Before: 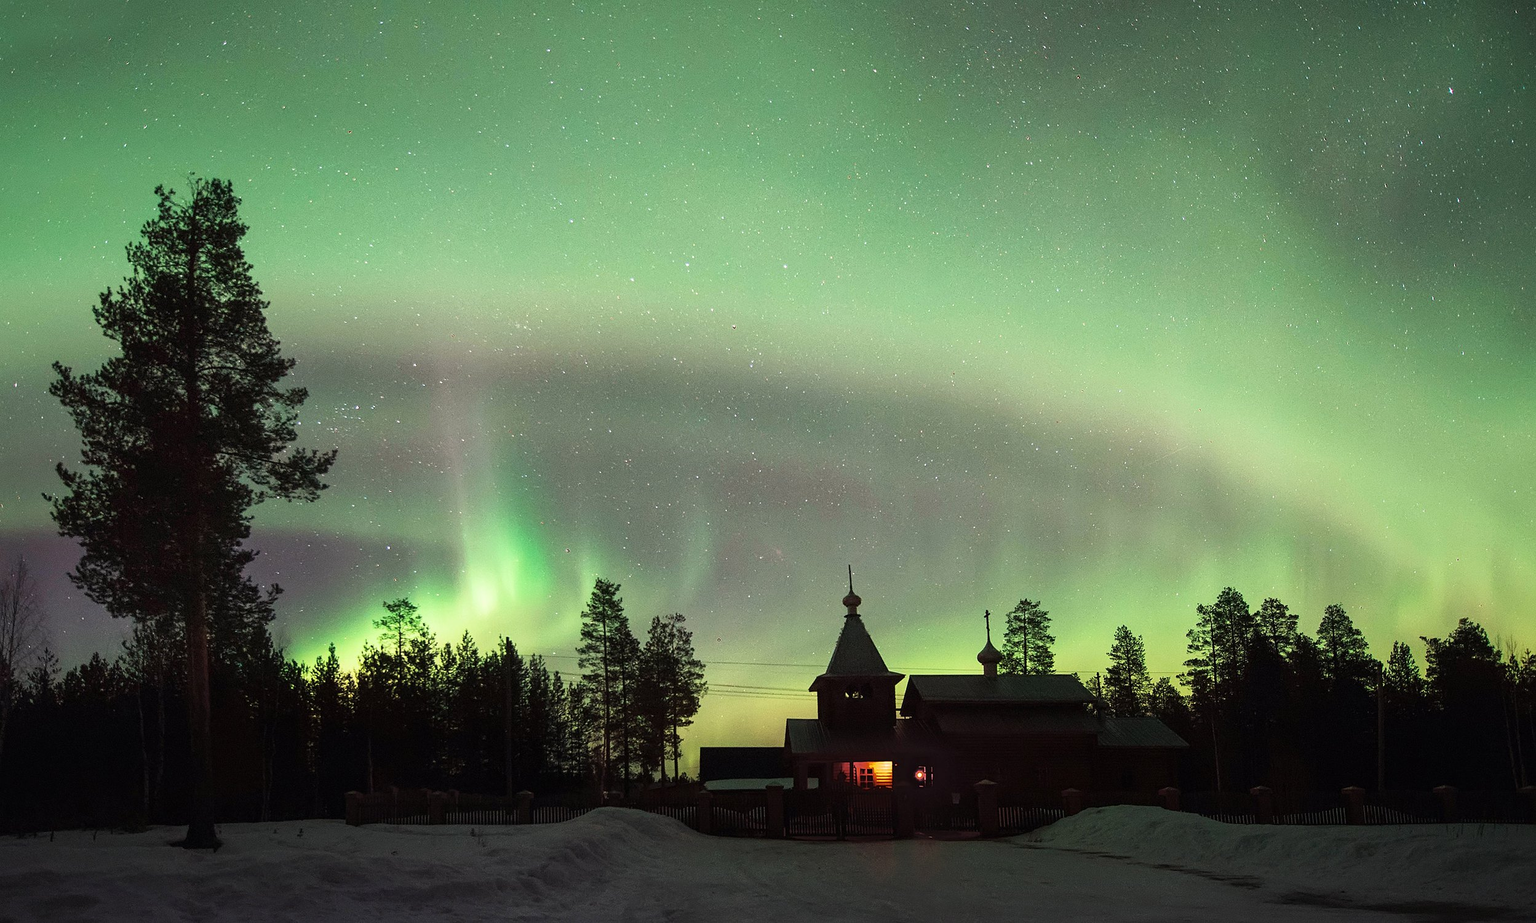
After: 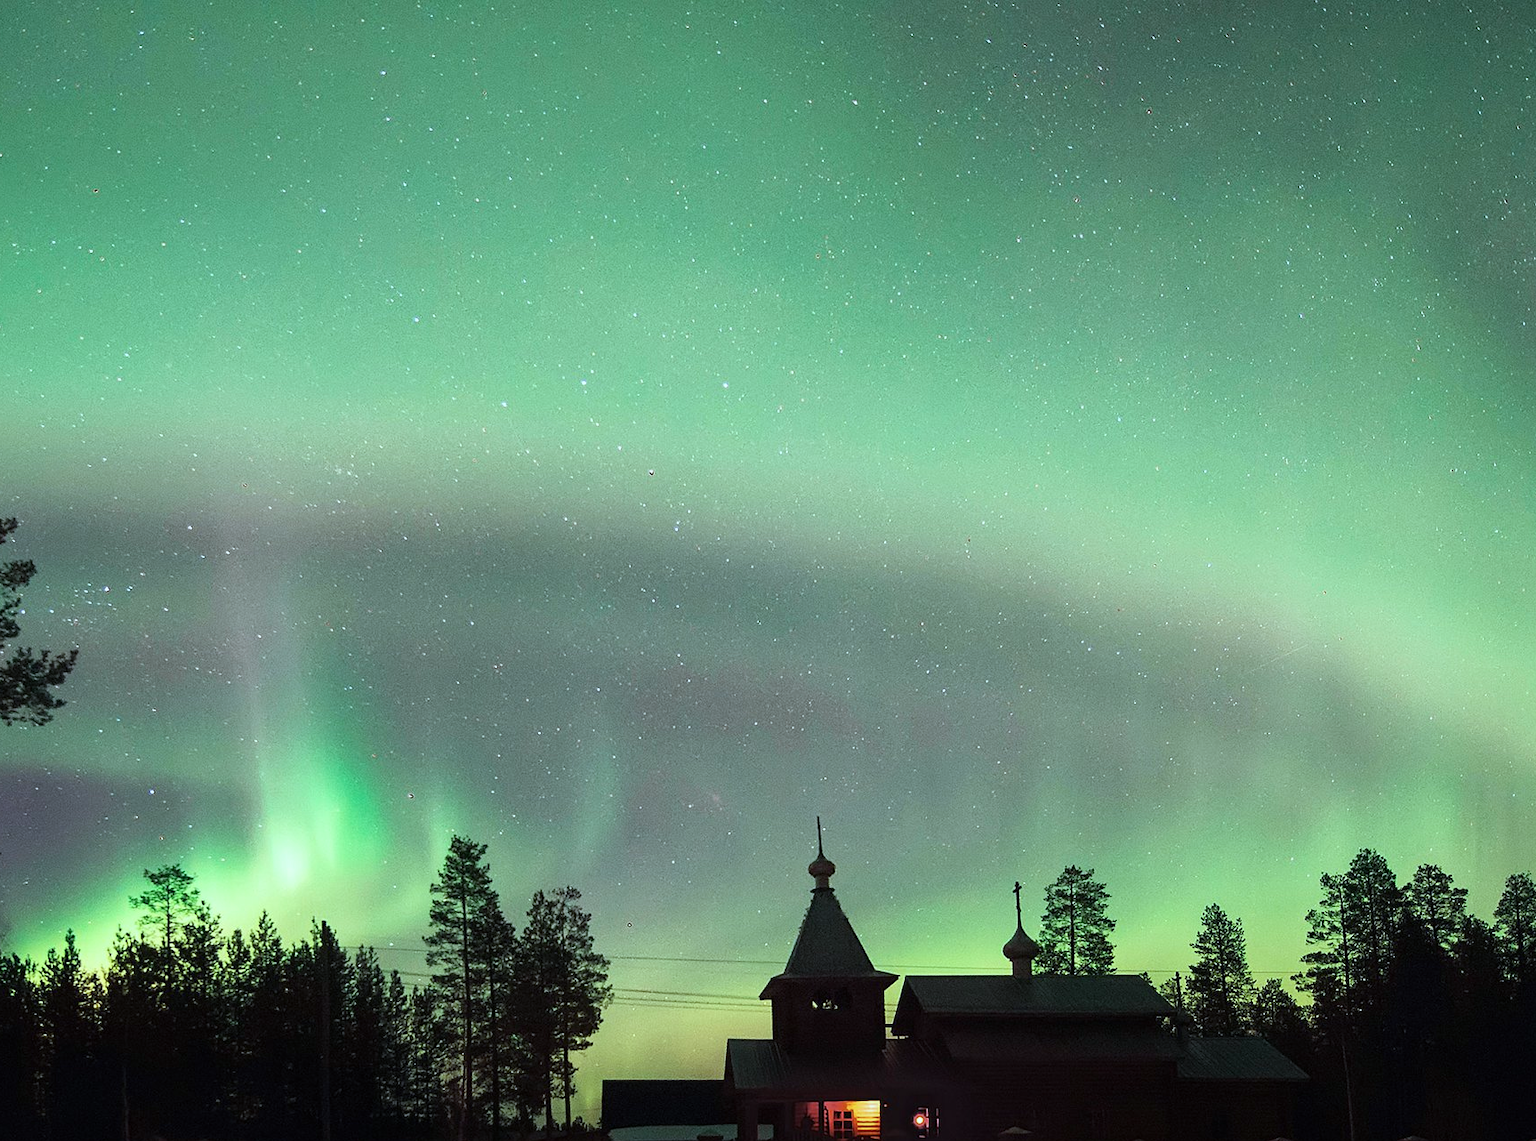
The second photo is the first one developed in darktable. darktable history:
crop: left 18.467%, right 12.347%, bottom 14.345%
color calibration: illuminant F (fluorescent), F source F9 (Cool White Deluxe 4150 K) – high CRI, x 0.373, y 0.373, temperature 4159.1 K
